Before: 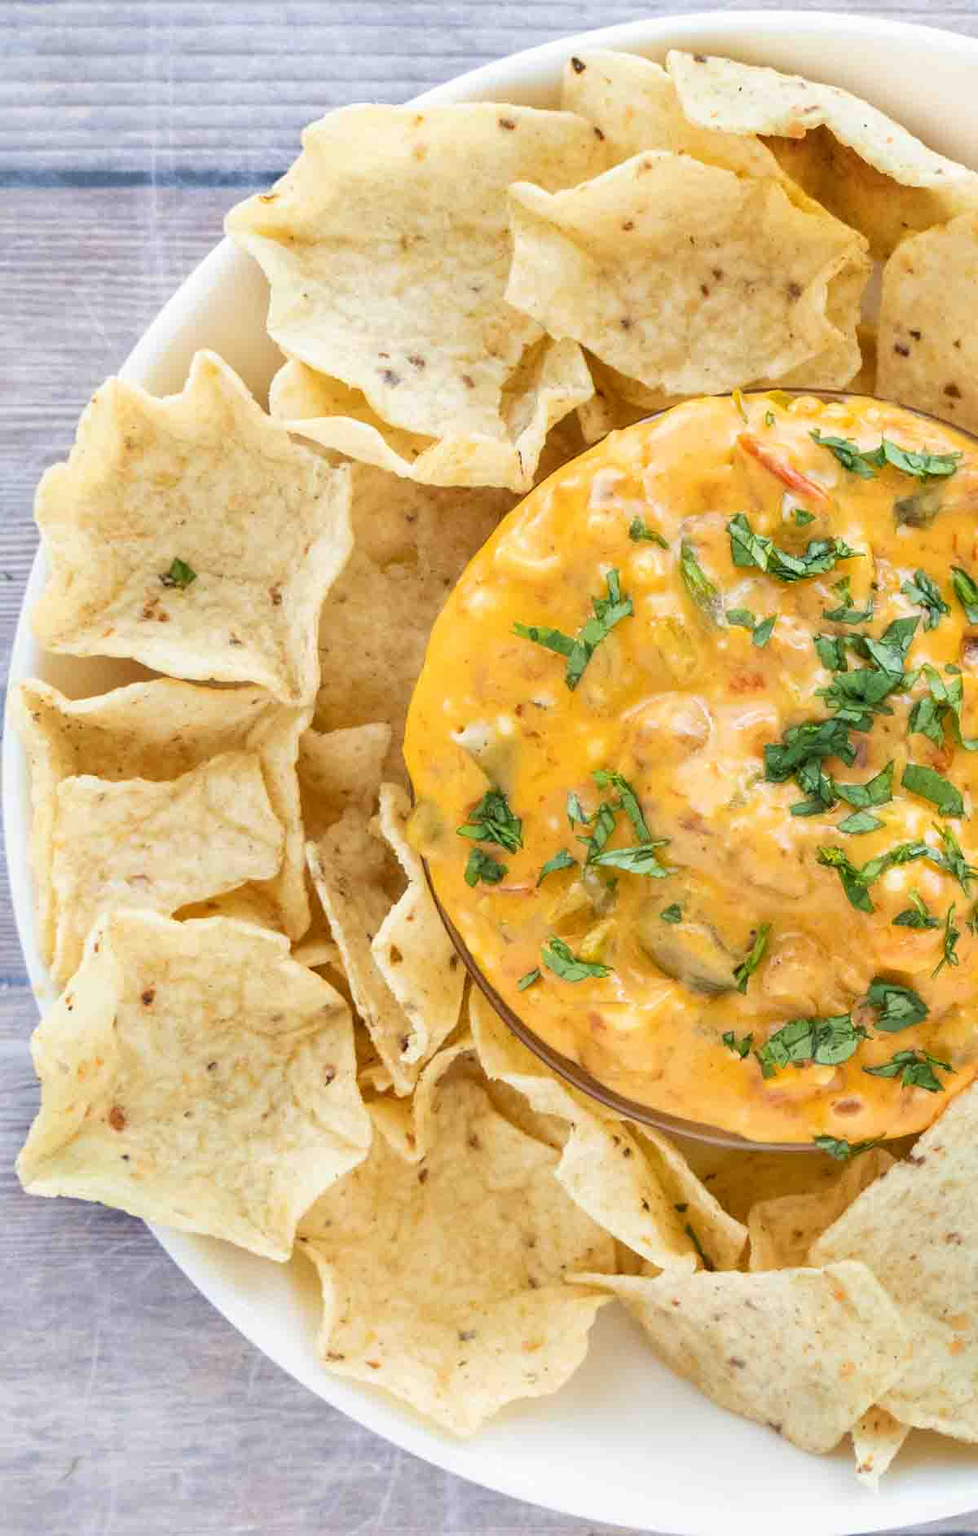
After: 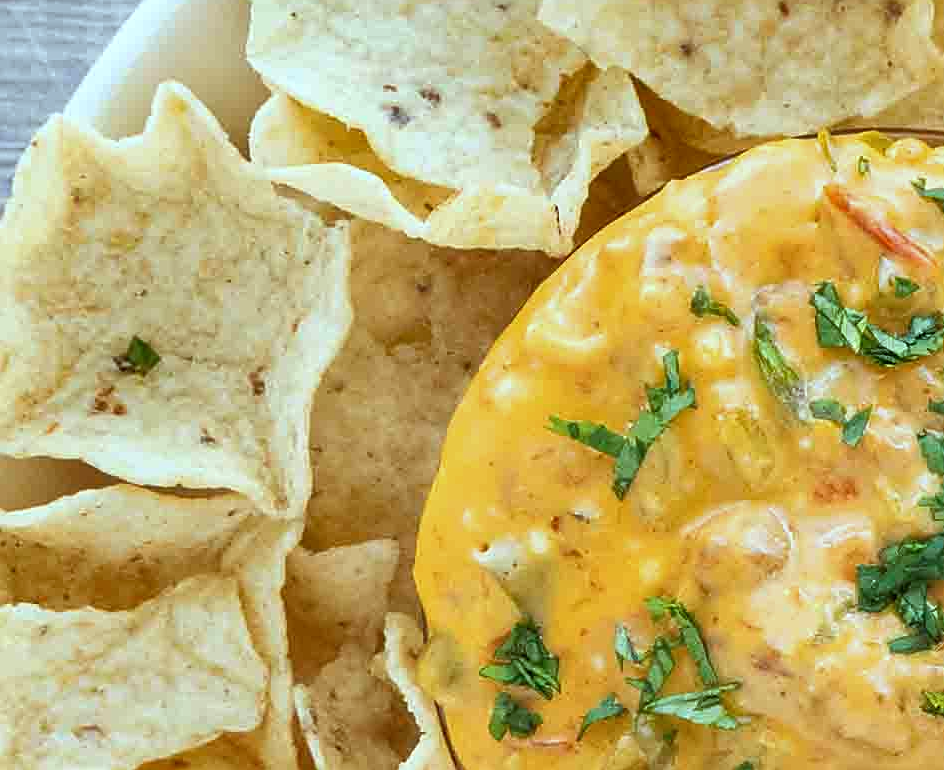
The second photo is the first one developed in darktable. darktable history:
crop: left 6.797%, top 18.514%, right 14.468%, bottom 40.593%
color correction: highlights a* -10.16, highlights b* -9.74
sharpen: amount 0.499
shadows and highlights: shadows 49.05, highlights -40.99, soften with gaussian
